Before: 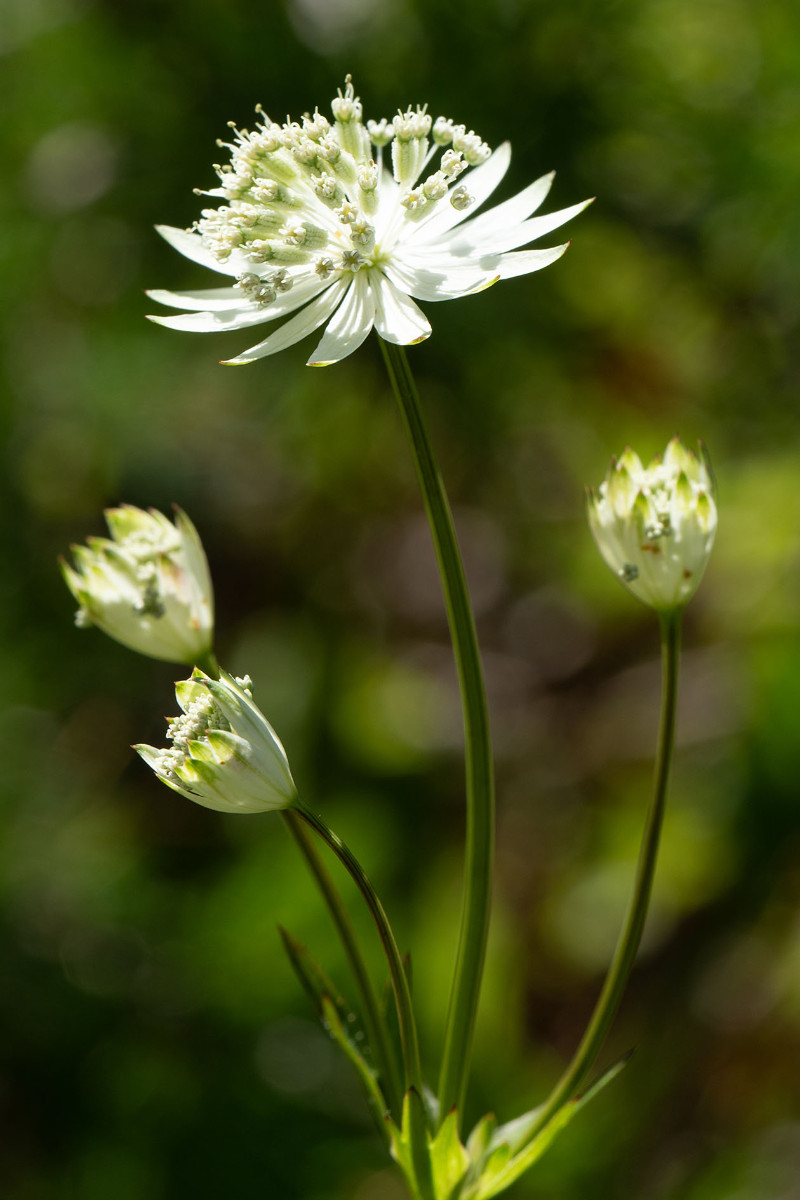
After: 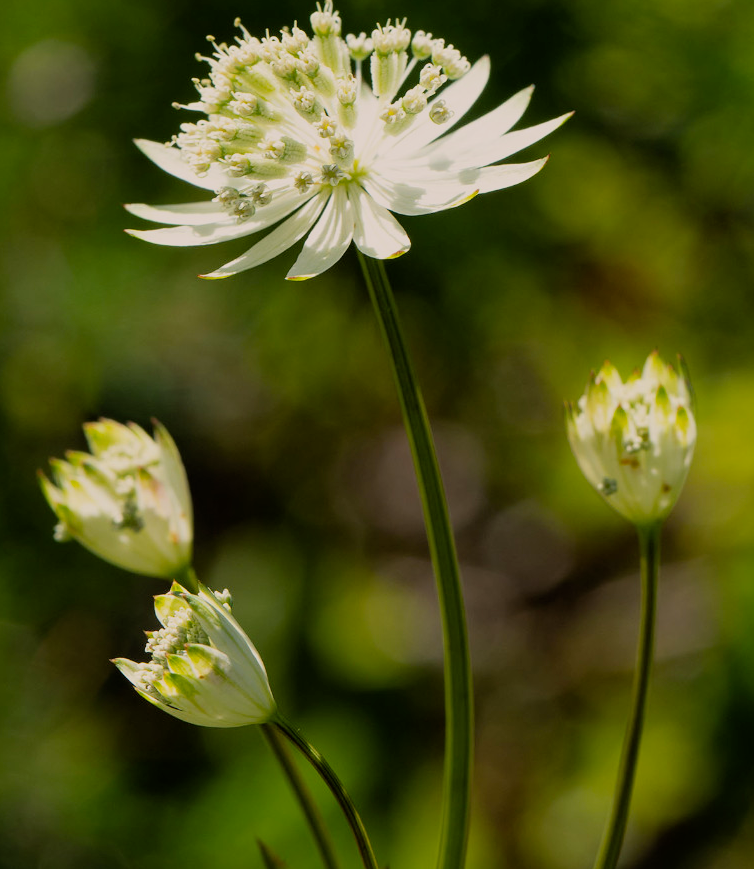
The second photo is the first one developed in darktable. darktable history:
filmic rgb: black relative exposure -8.01 EV, white relative exposure 4 EV, hardness 4.1, contrast 0.926
crop: left 2.687%, top 7.172%, right 2.986%, bottom 20.345%
color balance rgb: highlights gain › chroma 3.079%, highlights gain › hue 60.07°, linear chroma grading › global chroma 15.459%, perceptual saturation grading › global saturation 0.854%
